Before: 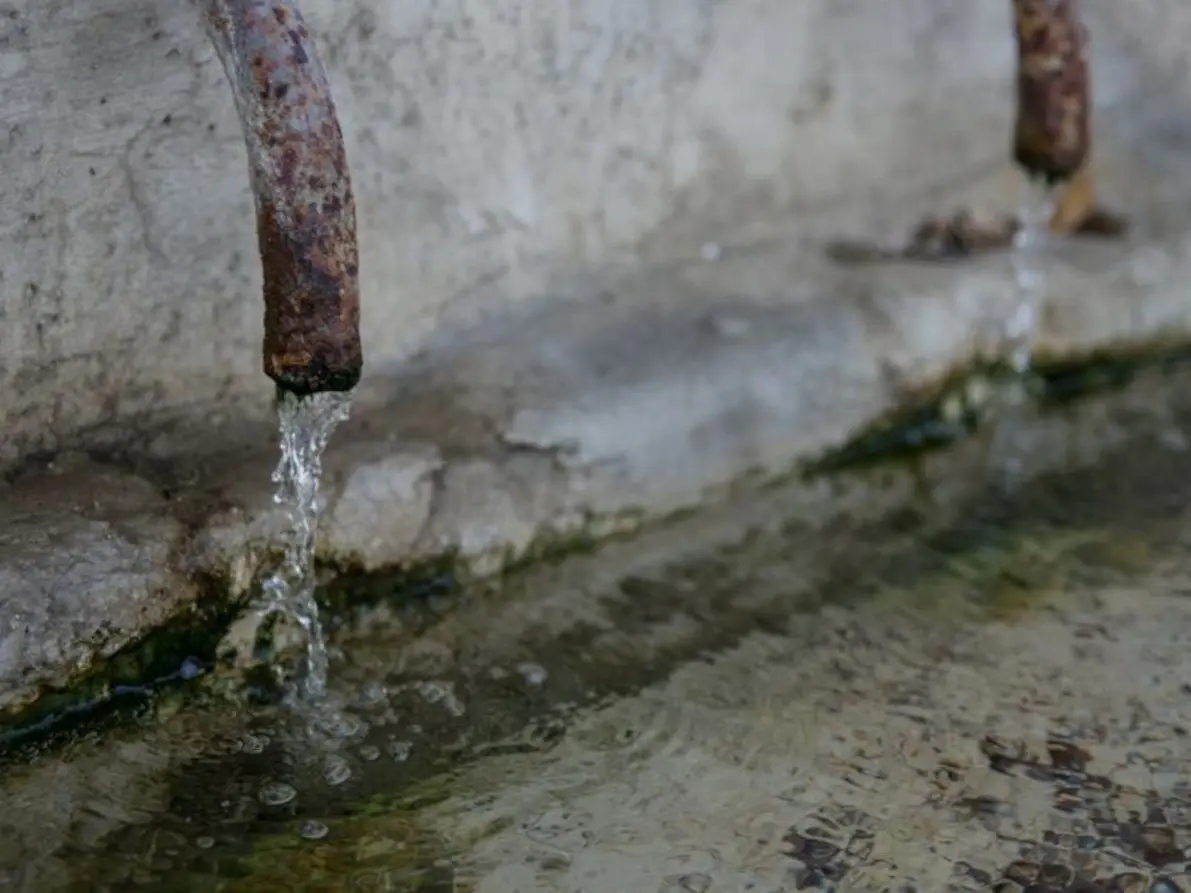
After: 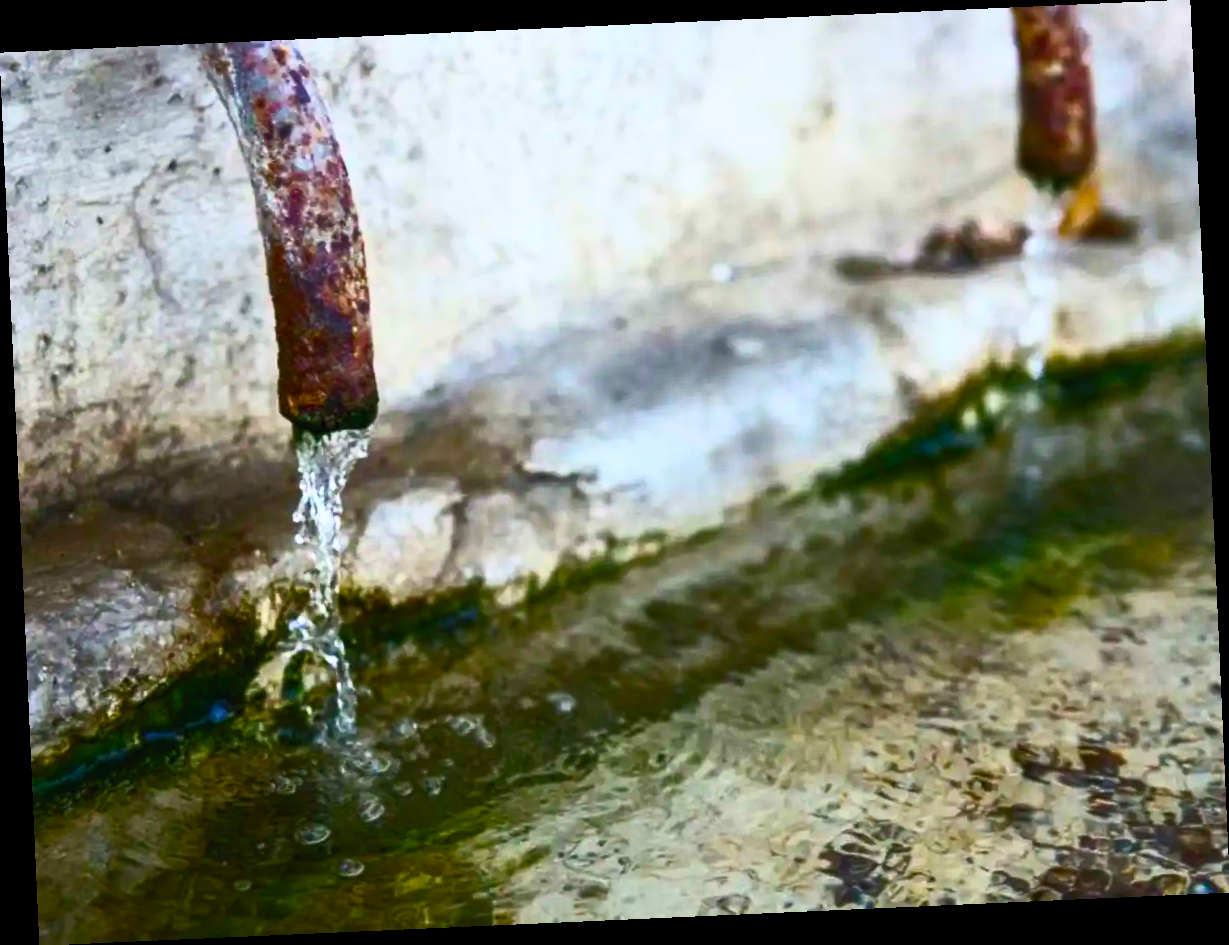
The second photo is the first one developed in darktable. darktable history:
color balance rgb: perceptual saturation grading › global saturation 20%, perceptual saturation grading › highlights -25%, perceptual saturation grading › shadows 25%, global vibrance 50%
contrast brightness saturation: contrast 0.83, brightness 0.59, saturation 0.59
rotate and perspective: rotation -2.56°, automatic cropping off
